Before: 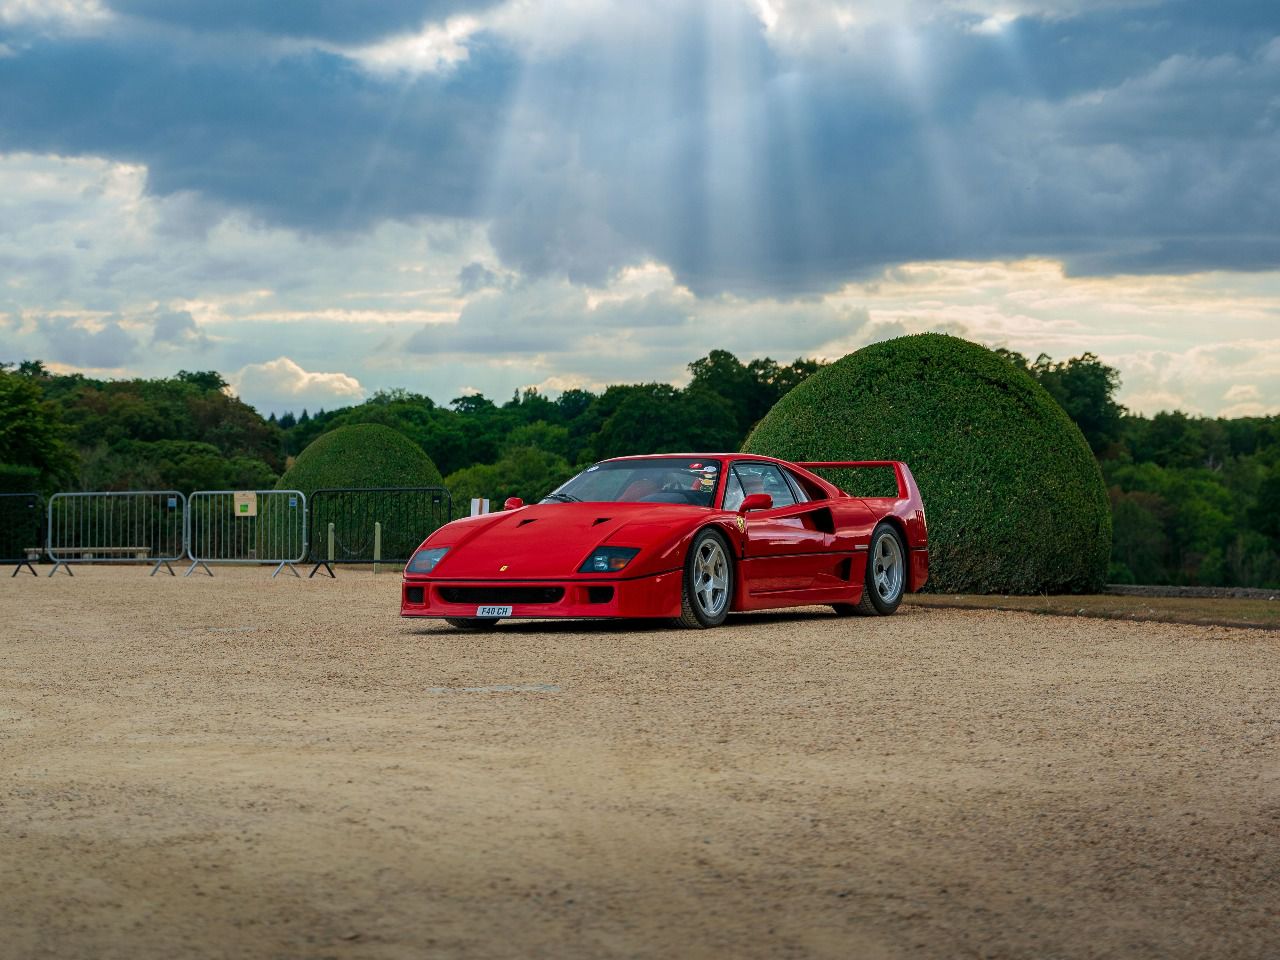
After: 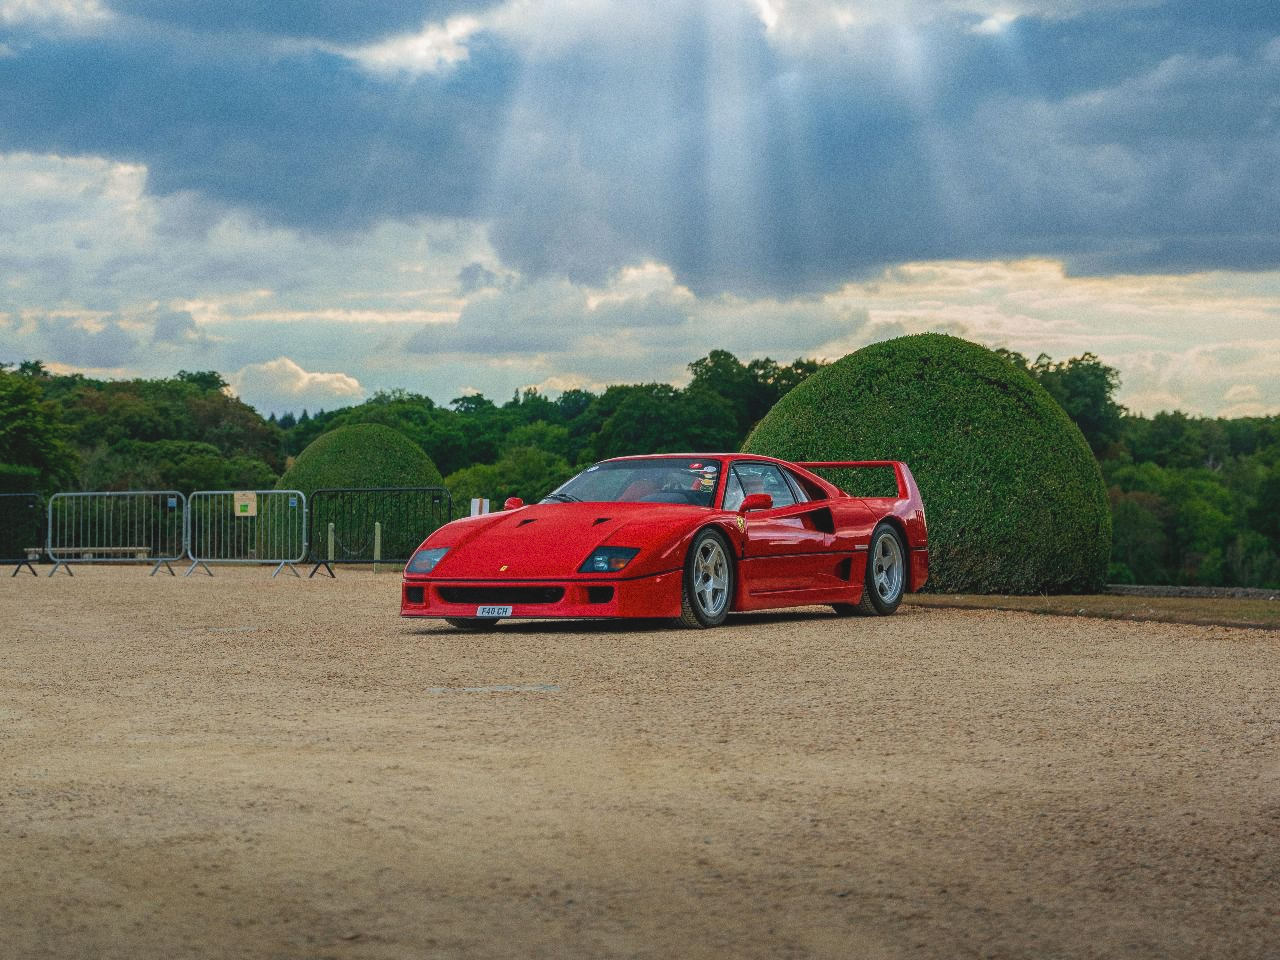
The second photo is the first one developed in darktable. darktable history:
grain: coarseness 0.09 ISO
local contrast: highlights 48%, shadows 0%, detail 100%
